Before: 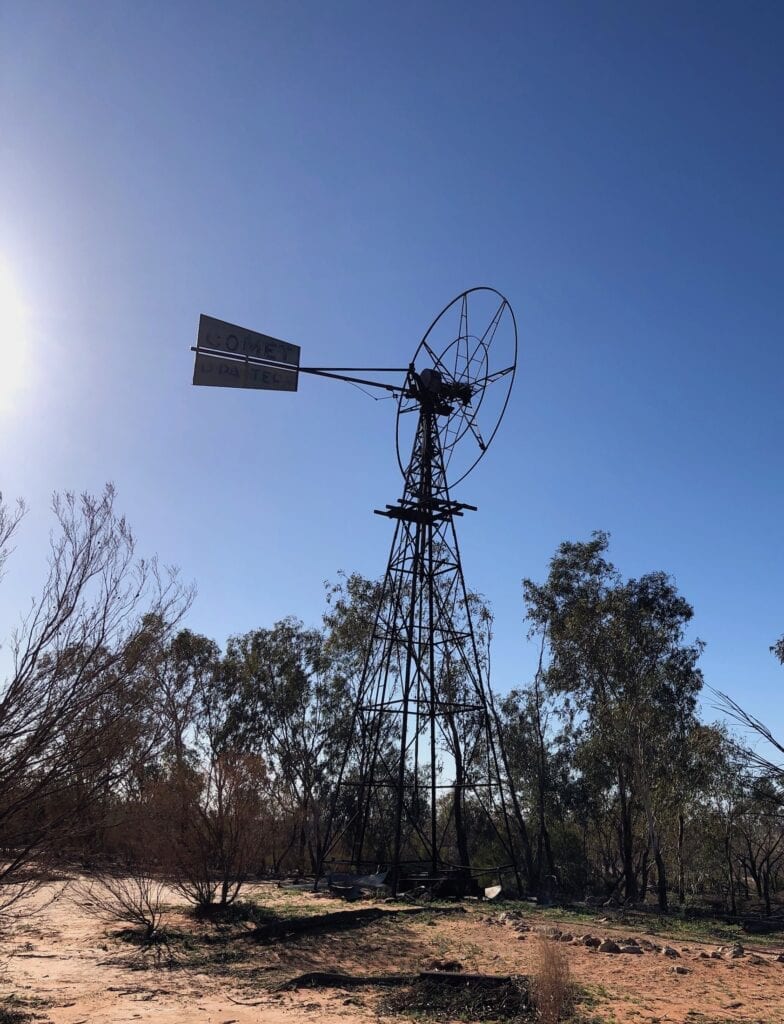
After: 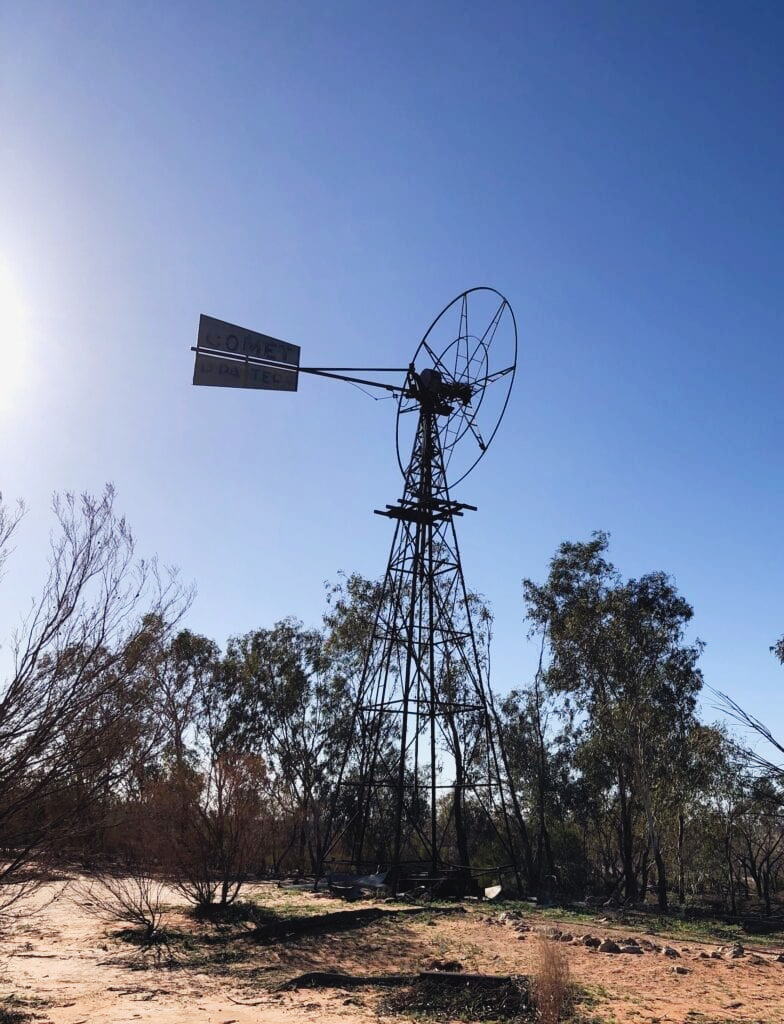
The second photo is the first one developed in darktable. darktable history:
exposure: exposure 0.25 EV, compensate exposure bias true, compensate highlight preservation false
tone curve: curves: ch0 [(0, 0.025) (0.15, 0.143) (0.452, 0.486) (0.751, 0.788) (1, 0.961)]; ch1 [(0, 0) (0.43, 0.408) (0.476, 0.469) (0.497, 0.494) (0.546, 0.571) (0.566, 0.607) (0.62, 0.657) (1, 1)]; ch2 [(0, 0) (0.386, 0.397) (0.505, 0.498) (0.547, 0.546) (0.579, 0.58) (1, 1)], preserve colors none
